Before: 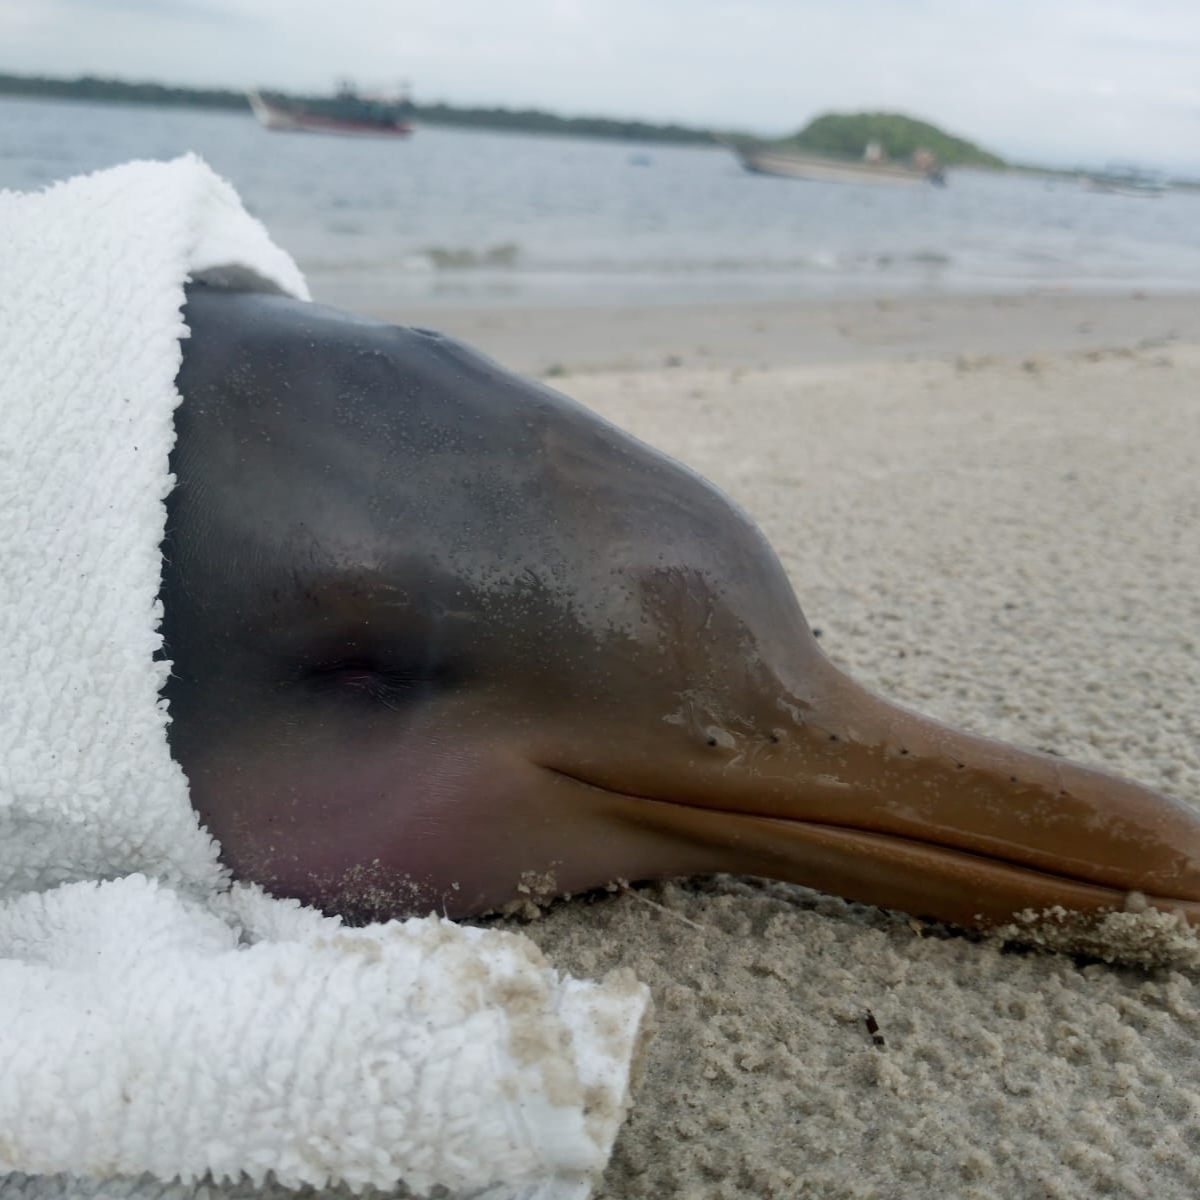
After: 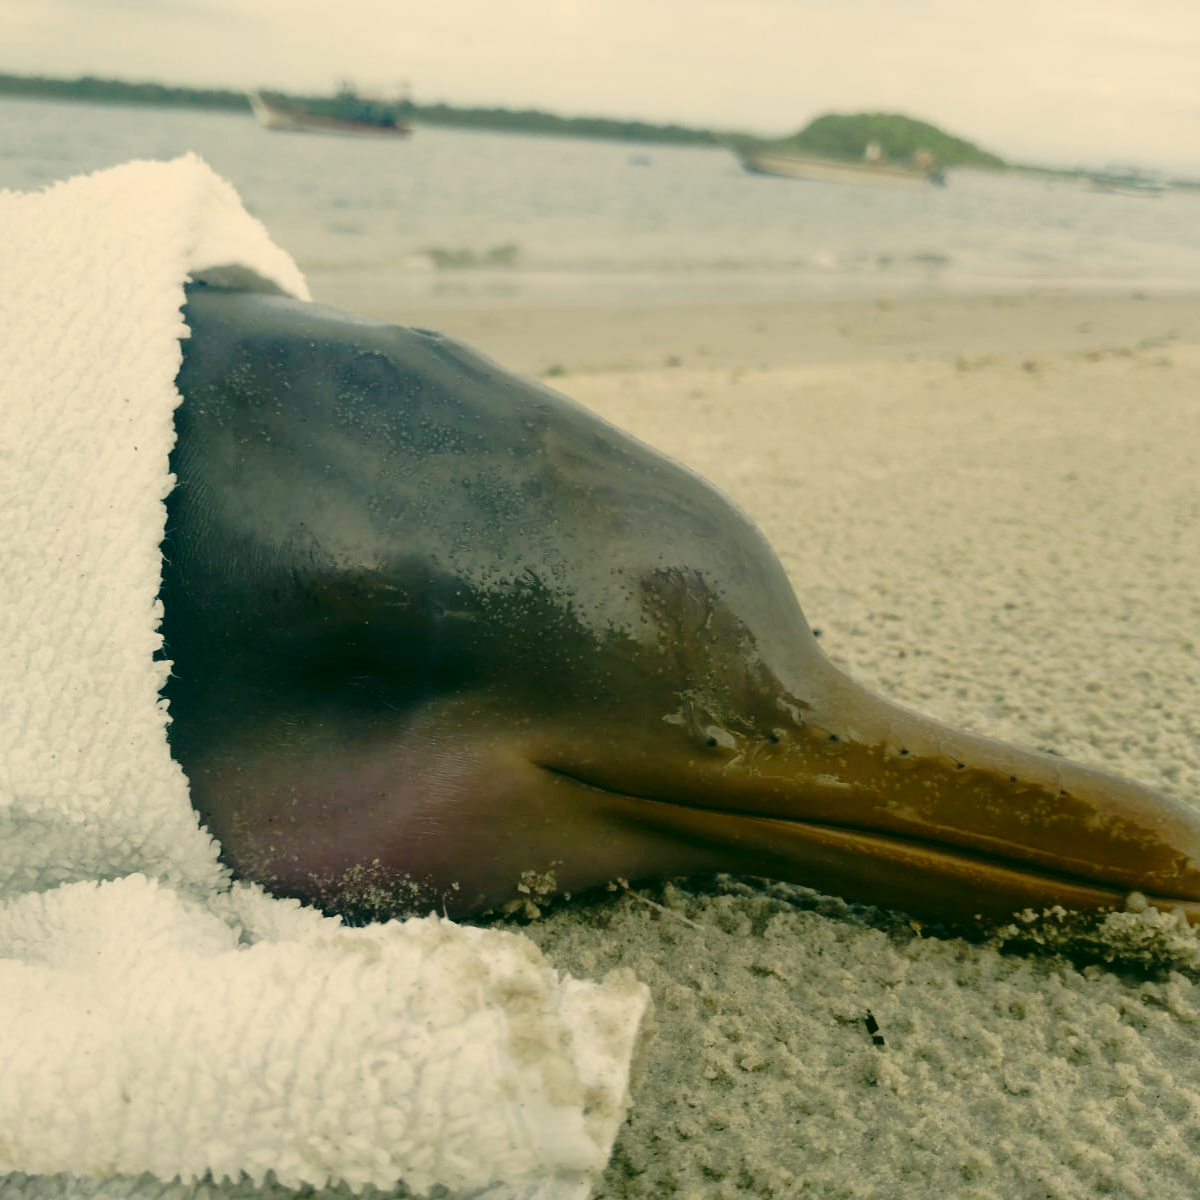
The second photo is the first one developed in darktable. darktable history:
base curve: curves: ch0 [(0, 0) (0.74, 0.67) (1, 1)], preserve colors none
tone curve: curves: ch0 [(0, 0.029) (0.168, 0.142) (0.359, 0.44) (0.469, 0.544) (0.634, 0.722) (0.858, 0.903) (1, 0.968)]; ch1 [(0, 0) (0.437, 0.453) (0.472, 0.47) (0.502, 0.502) (0.54, 0.534) (0.57, 0.592) (0.618, 0.66) (0.699, 0.749) (0.859, 0.919) (1, 1)]; ch2 [(0, 0) (0.33, 0.301) (0.421, 0.443) (0.476, 0.498) (0.505, 0.503) (0.547, 0.557) (0.586, 0.634) (0.608, 0.676) (1, 1)], preserve colors none
color correction: highlights a* 4.93, highlights b* 23.69, shadows a* -16.19, shadows b* 4.04
